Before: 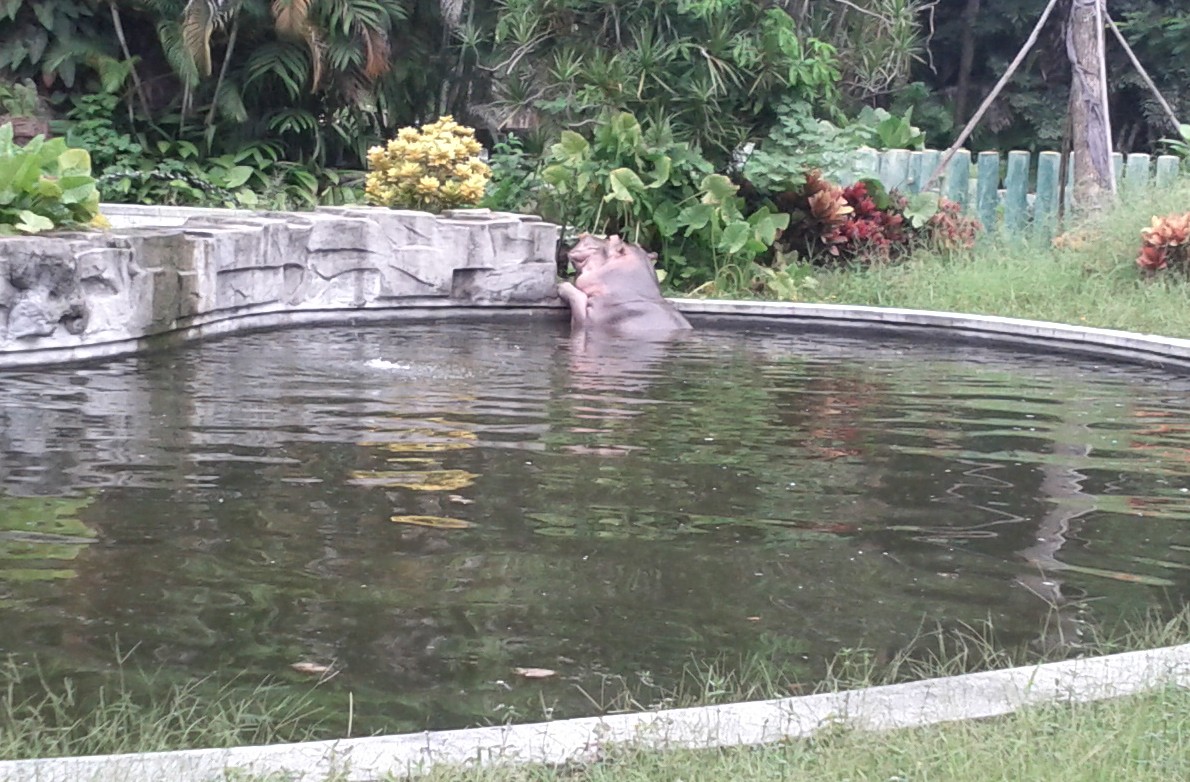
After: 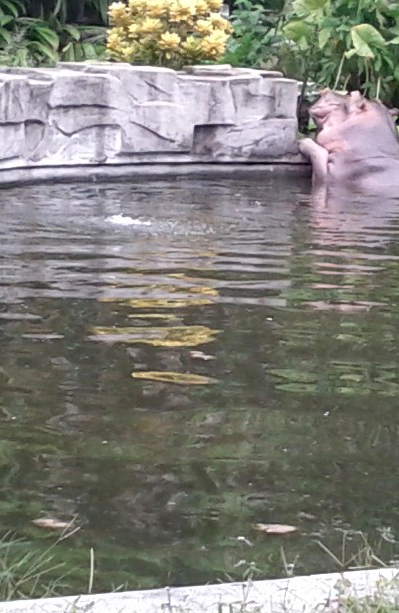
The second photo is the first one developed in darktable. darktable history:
crop and rotate: left 21.77%, top 18.528%, right 44.676%, bottom 2.997%
haze removal: compatibility mode true, adaptive false
